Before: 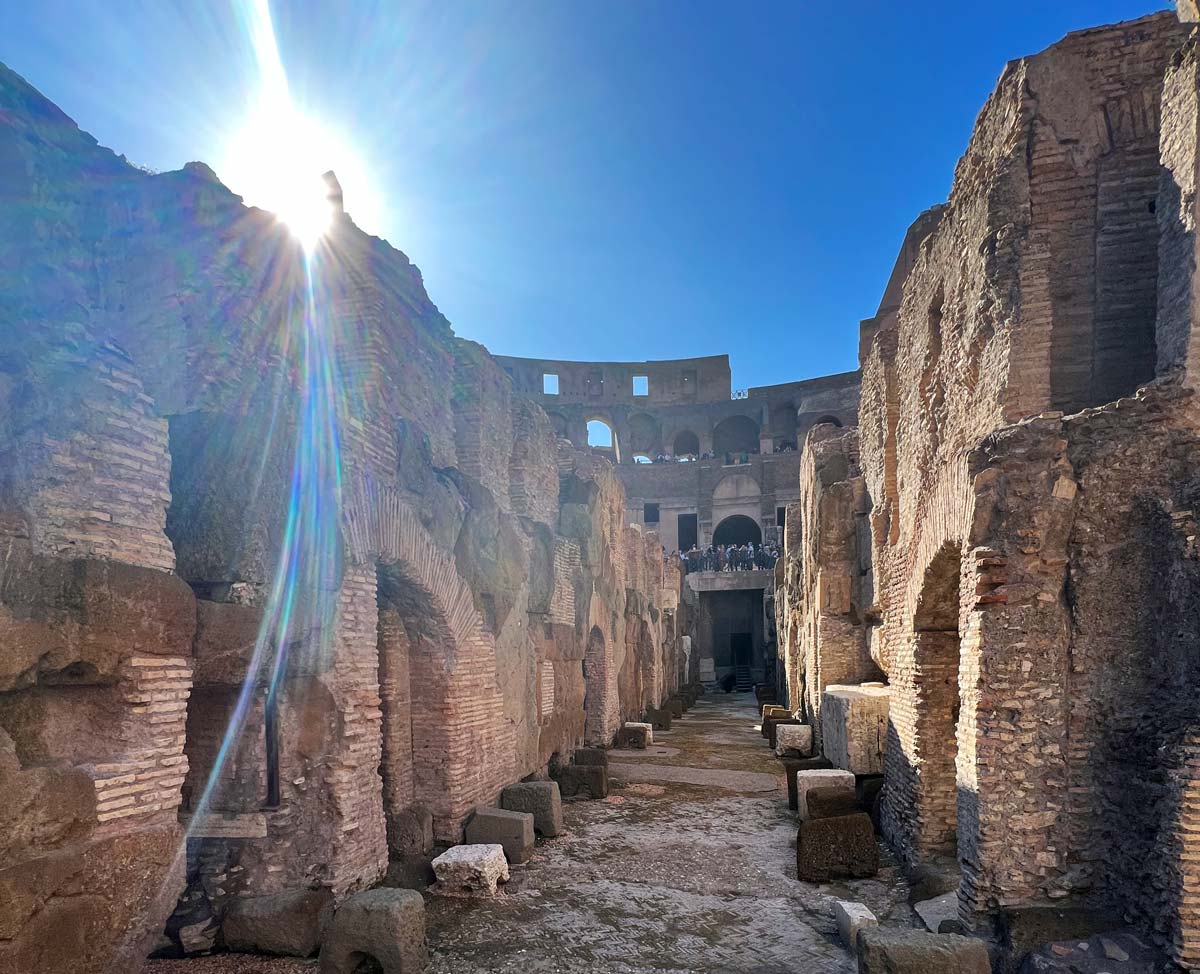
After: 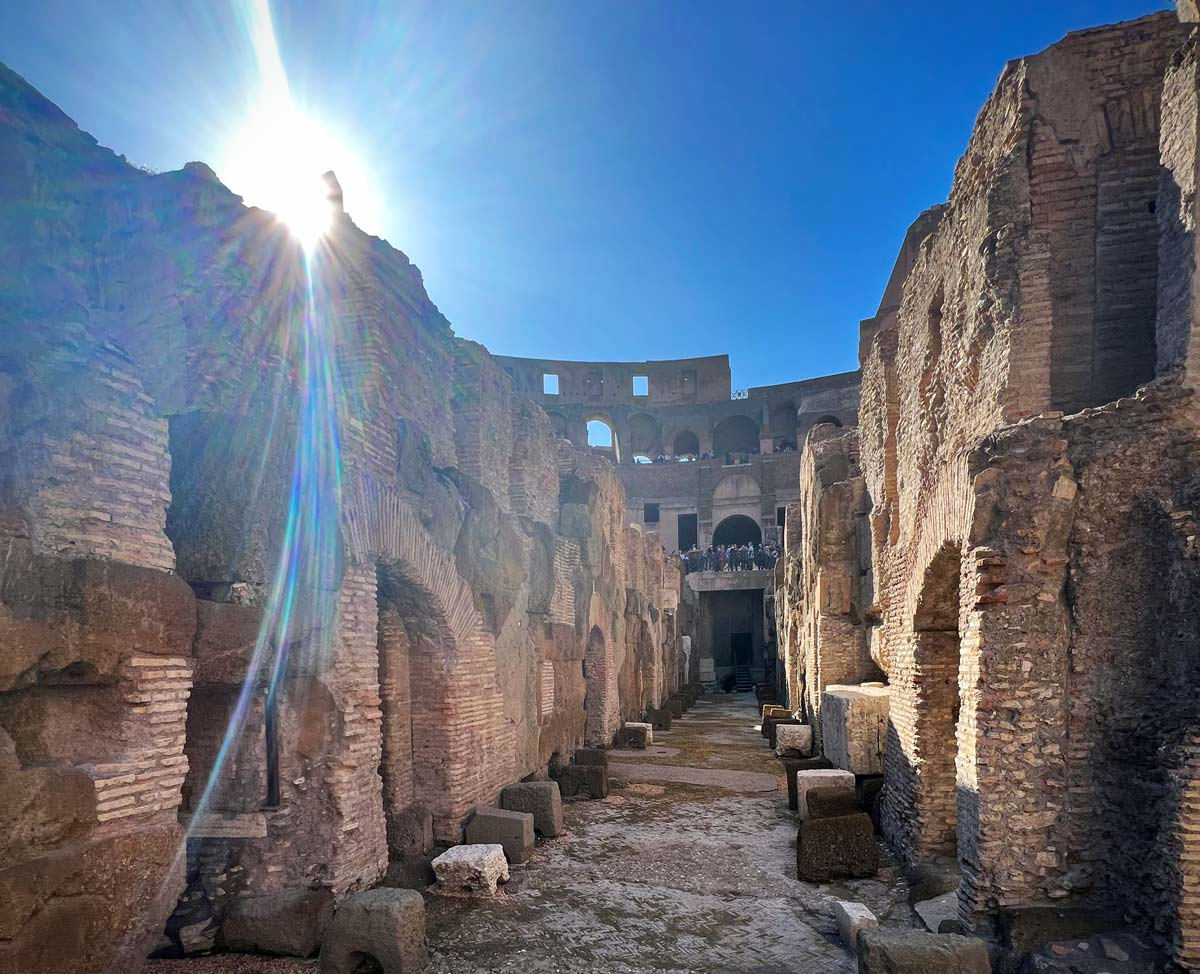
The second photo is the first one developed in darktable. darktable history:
vignetting: fall-off radius 61.02%, saturation -0.018
color balance rgb: perceptual saturation grading › global saturation 0.995%, global vibrance 6.976%, saturation formula JzAzBz (2021)
